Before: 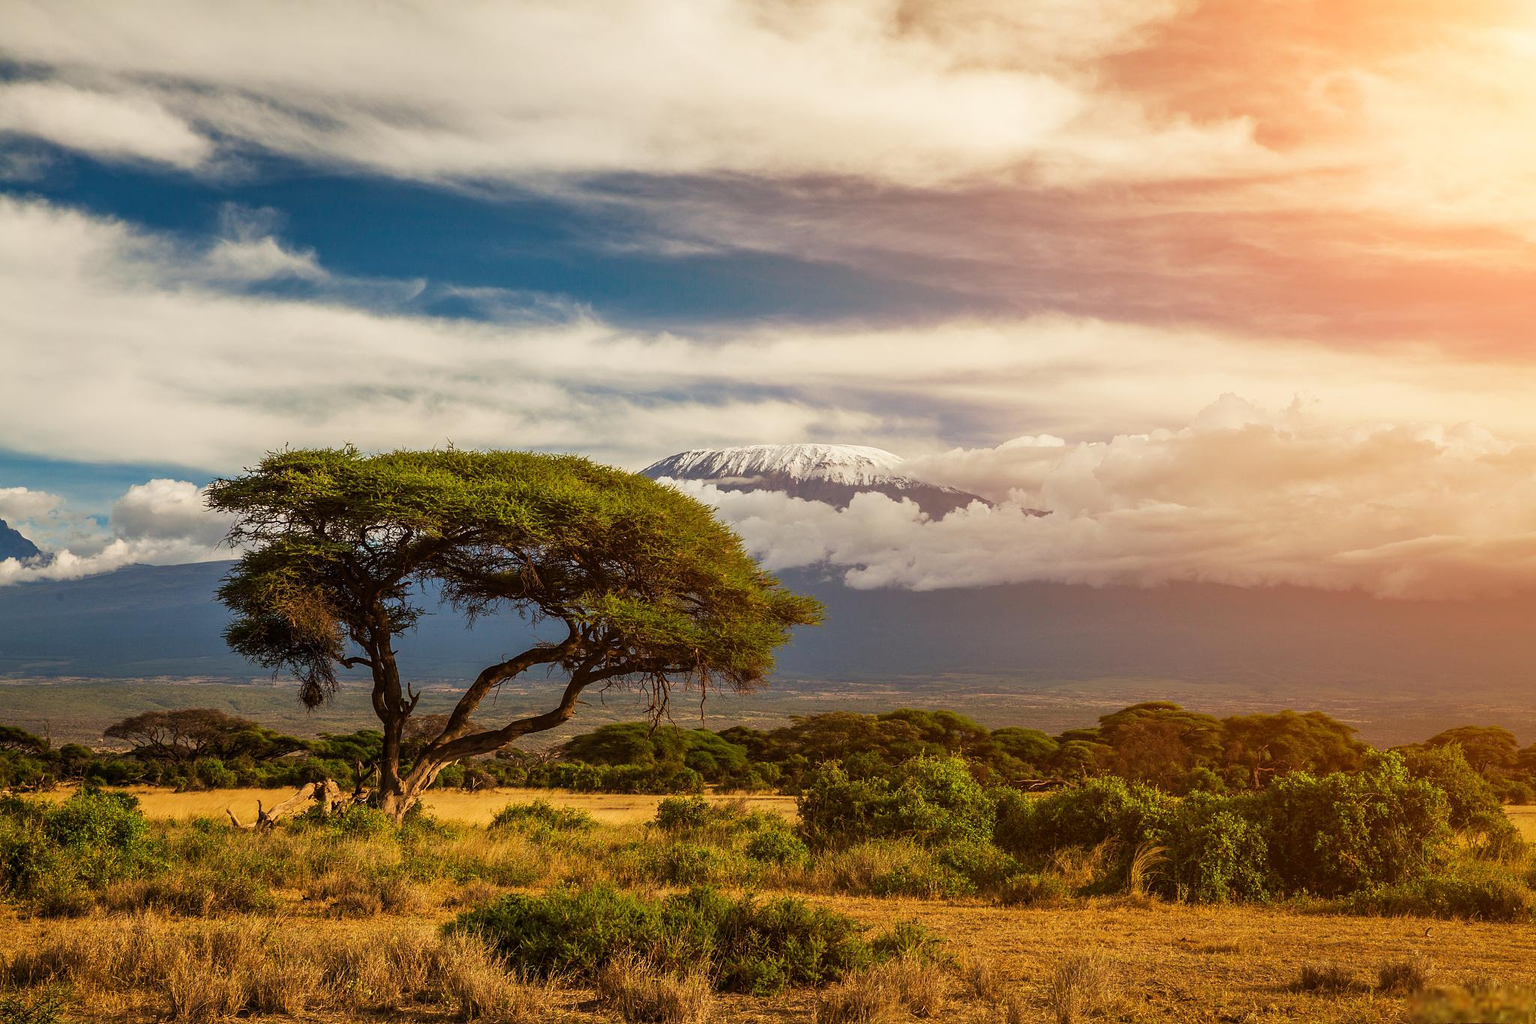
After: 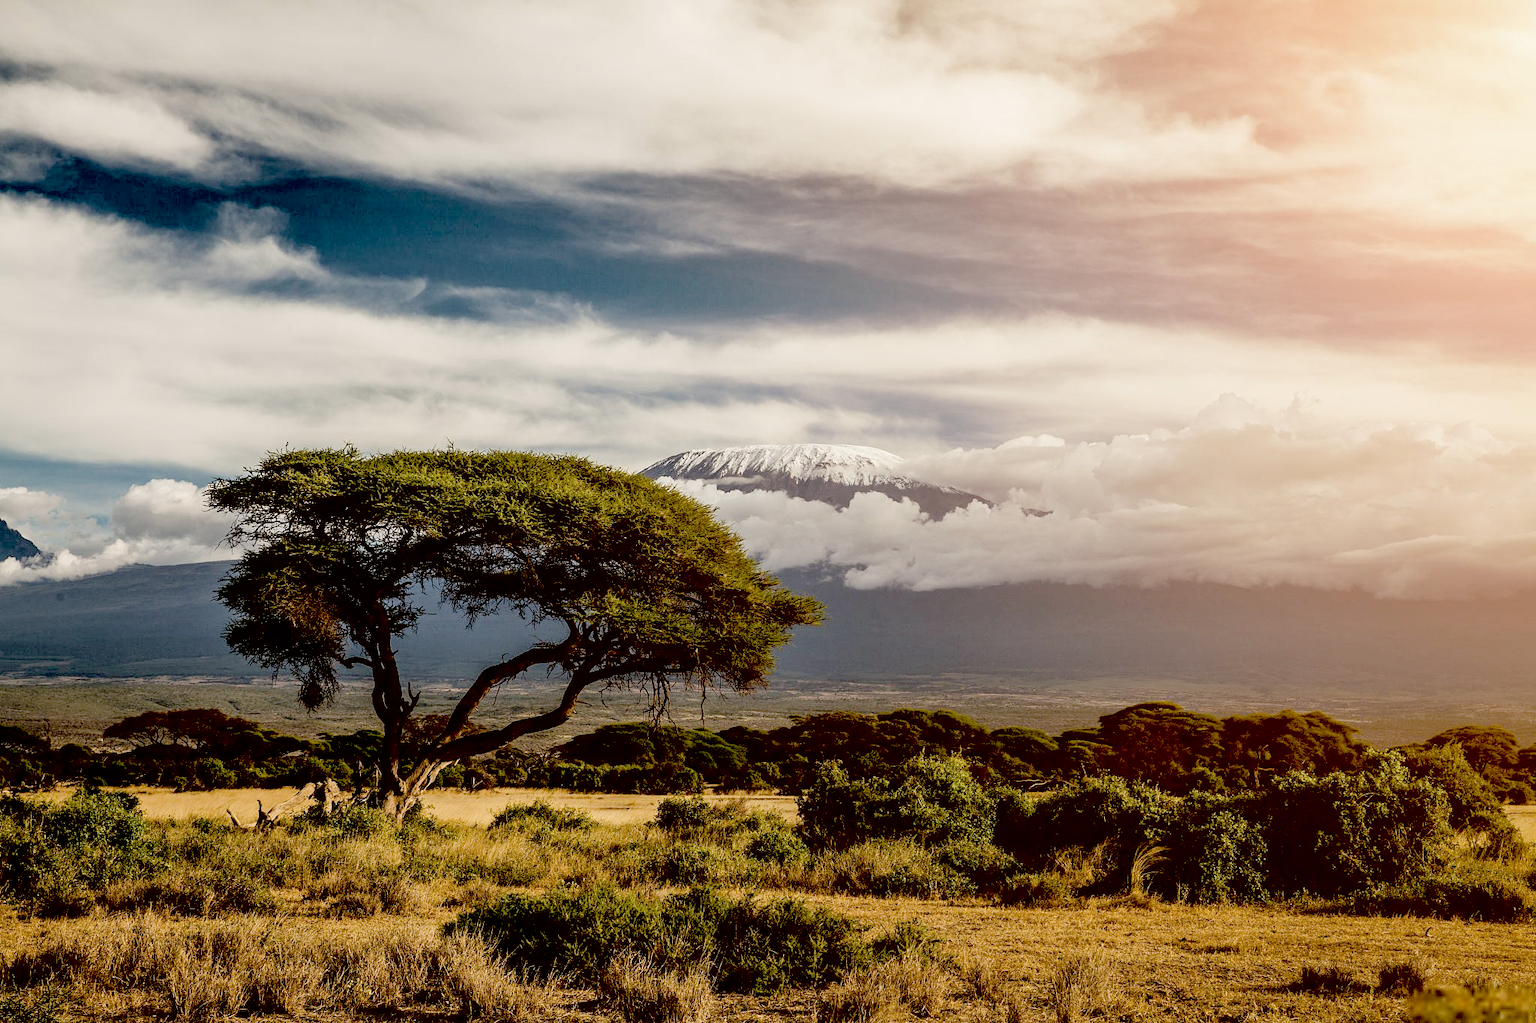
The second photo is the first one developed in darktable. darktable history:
exposure: black level correction 0.056, exposure -0.039 EV, compensate highlight preservation false
contrast brightness saturation: brightness 0.18, saturation -0.5
